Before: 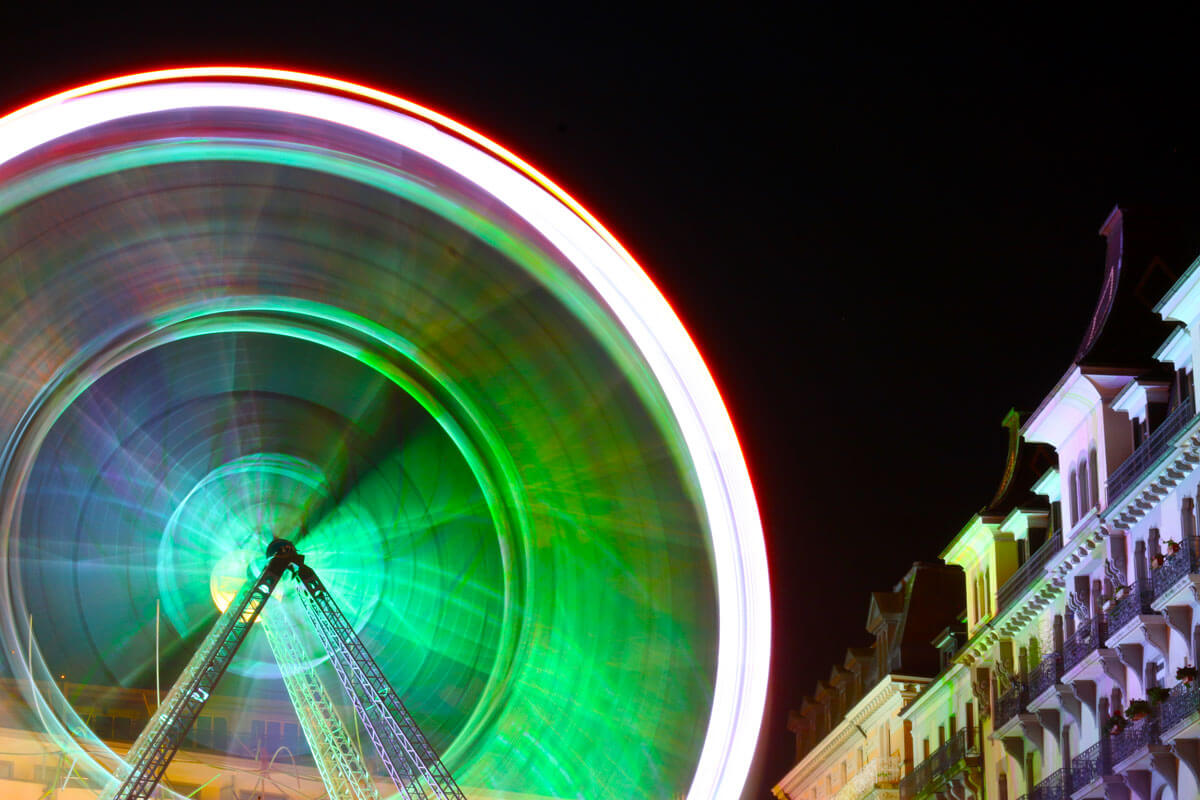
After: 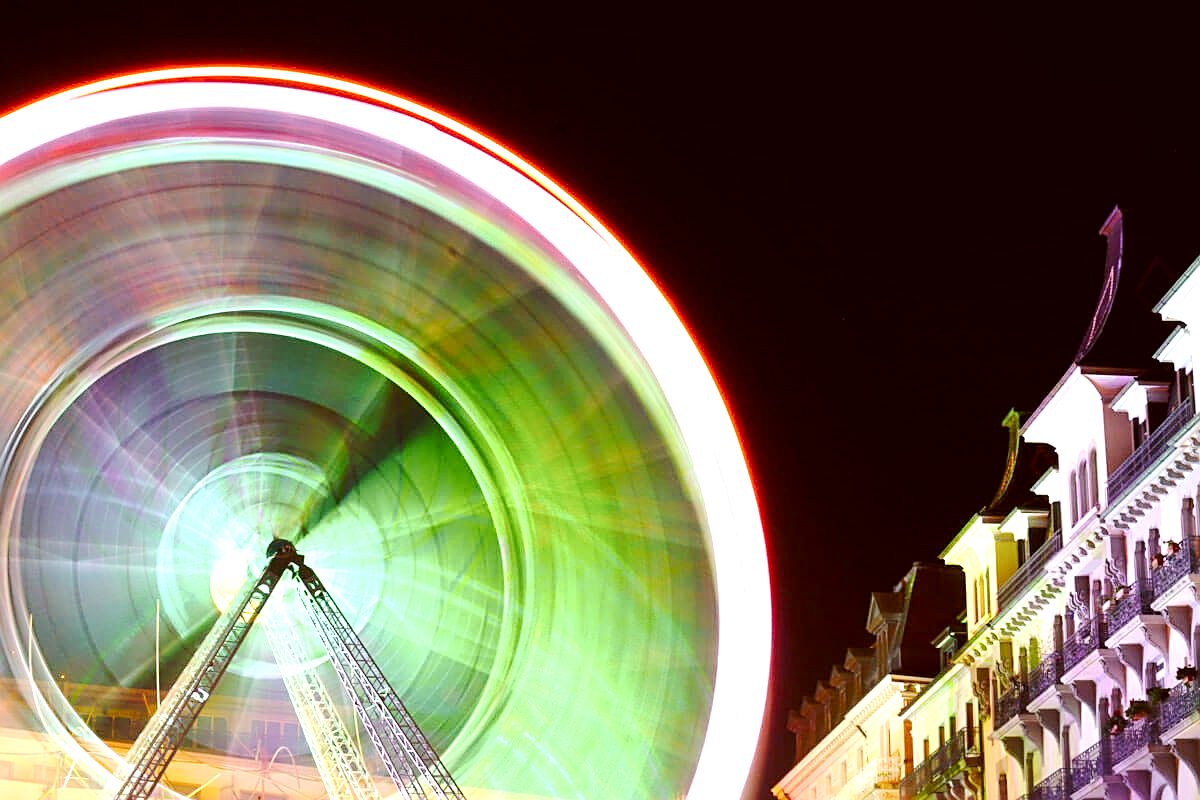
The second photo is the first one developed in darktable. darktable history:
sharpen: on, module defaults
exposure: exposure 1 EV, compensate exposure bias true, compensate highlight preservation false
tone curve: curves: ch0 [(0, 0) (0.037, 0.011) (0.131, 0.108) (0.279, 0.279) (0.476, 0.554) (0.617, 0.693) (0.704, 0.77) (0.813, 0.852) (0.916, 0.924) (1, 0.993)]; ch1 [(0, 0) (0.318, 0.278) (0.444, 0.427) (0.493, 0.492) (0.508, 0.502) (0.534, 0.529) (0.562, 0.563) (0.626, 0.662) (0.746, 0.764) (1, 1)]; ch2 [(0, 0) (0.316, 0.292) (0.381, 0.37) (0.423, 0.448) (0.476, 0.492) (0.502, 0.498) (0.522, 0.518) (0.533, 0.532) (0.586, 0.631) (0.634, 0.663) (0.7, 0.7) (0.861, 0.808) (1, 0.951)], preserve colors none
color correction: highlights a* 10.18, highlights b* 9.68, shadows a* 7.87, shadows b* 8.43, saturation 0.787
